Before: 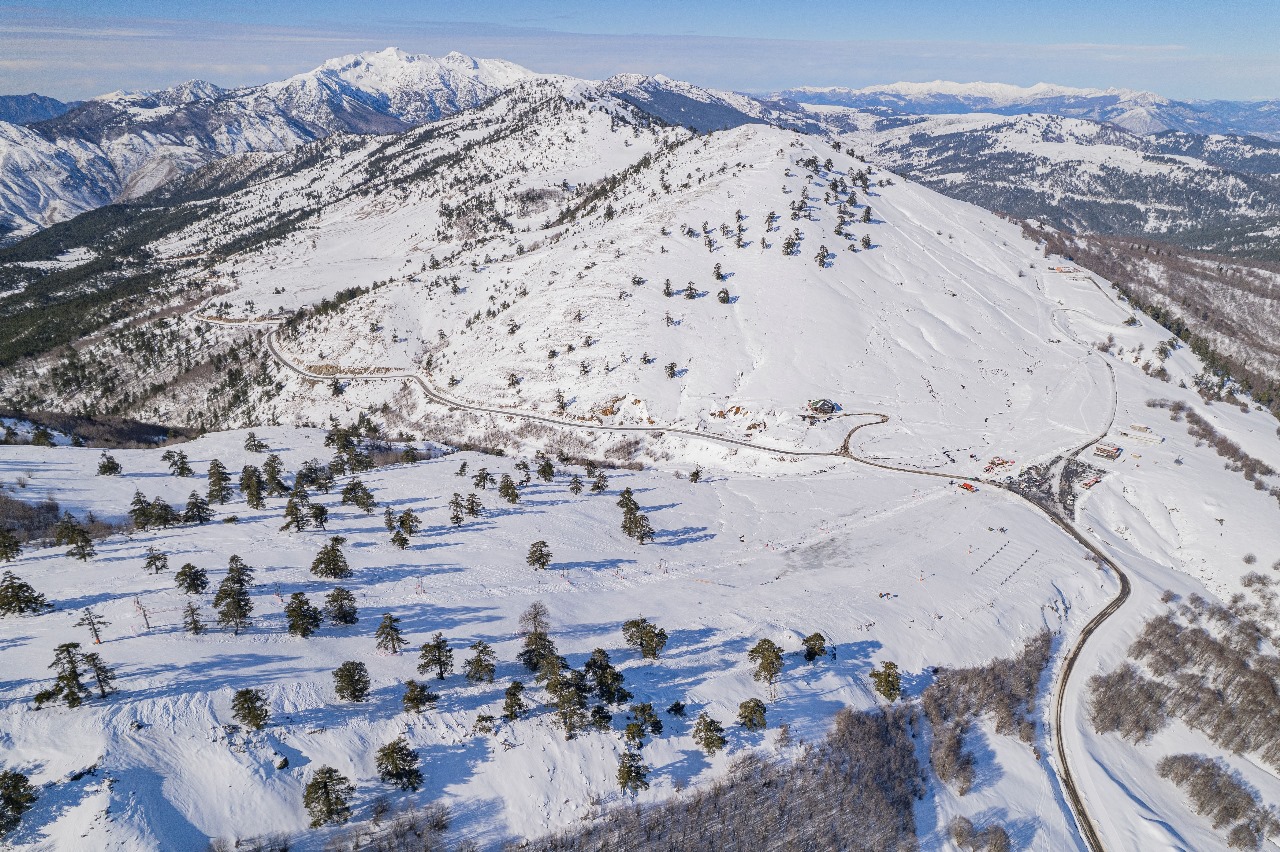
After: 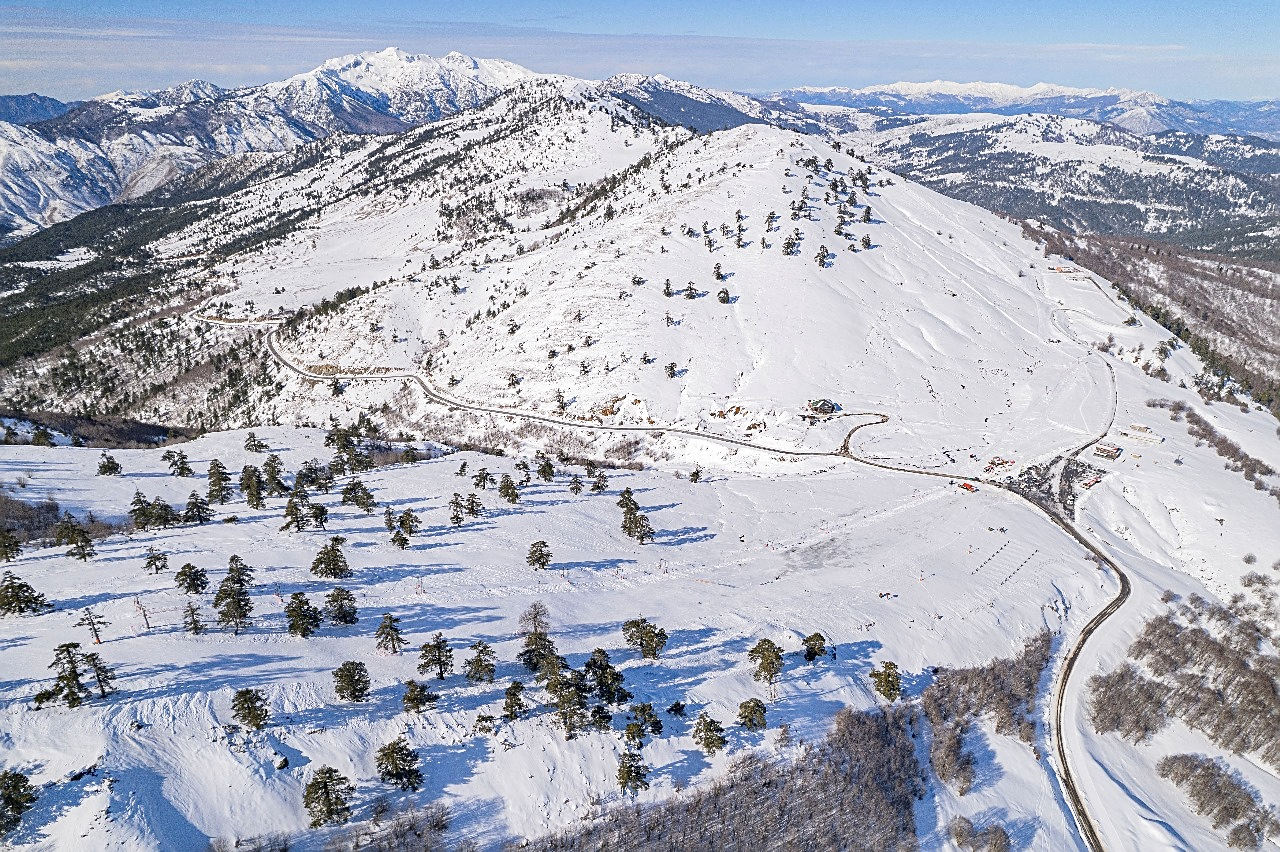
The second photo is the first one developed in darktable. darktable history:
sharpen: on, module defaults
exposure: exposure 0.202 EV, compensate exposure bias true, compensate highlight preservation false
